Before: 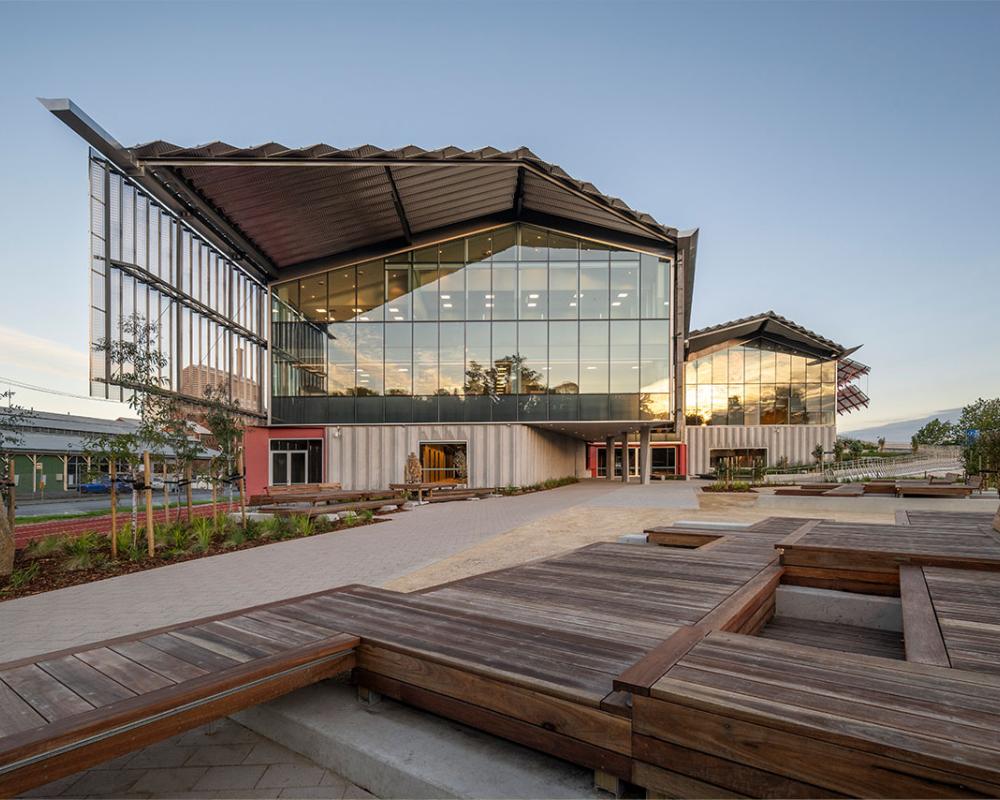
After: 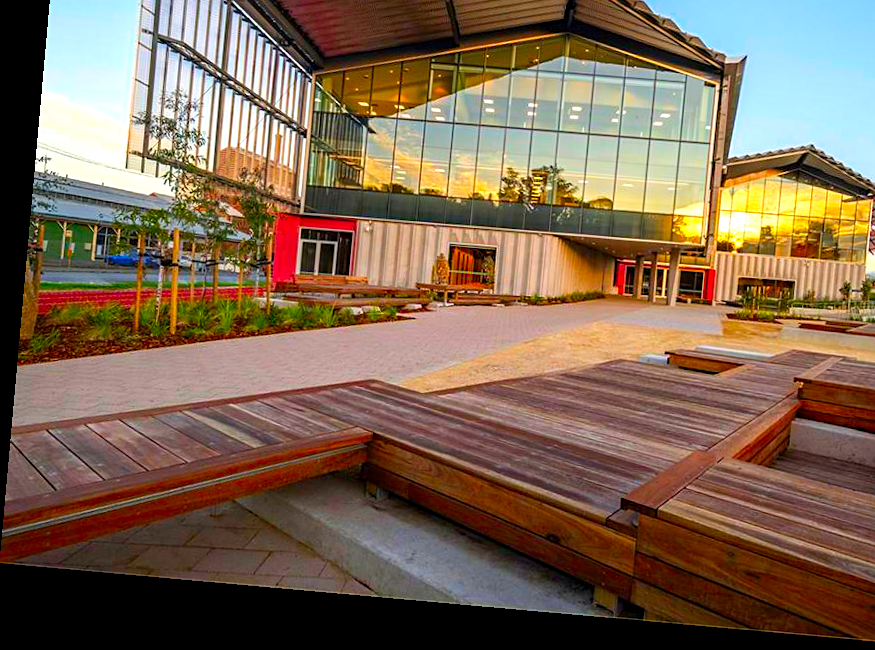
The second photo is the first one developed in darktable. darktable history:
exposure: exposure 0.426 EV, compensate highlight preservation false
shadows and highlights: shadows -23.08, highlights 46.15, soften with gaussian
haze removal: compatibility mode true, adaptive false
rotate and perspective: rotation 5.12°, automatic cropping off
sharpen: amount 0.2
crop: top 26.531%, right 17.959%
color correction: saturation 1.8
color balance rgb: perceptual saturation grading › global saturation 20%, global vibrance 20%
